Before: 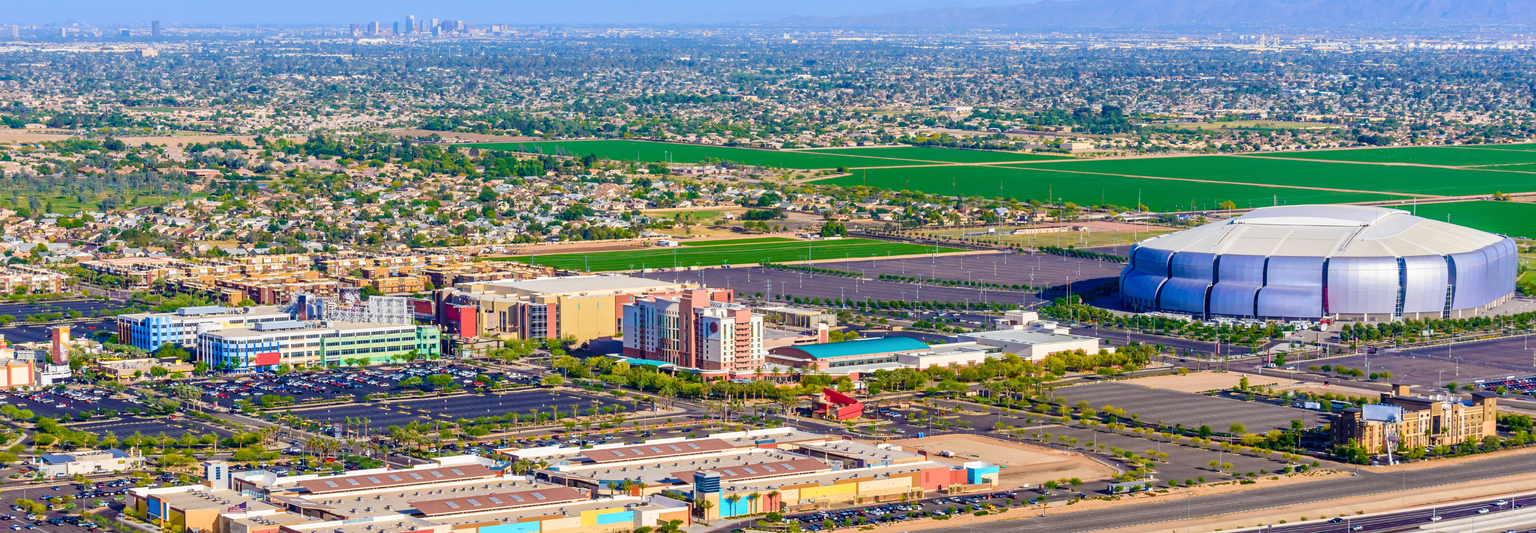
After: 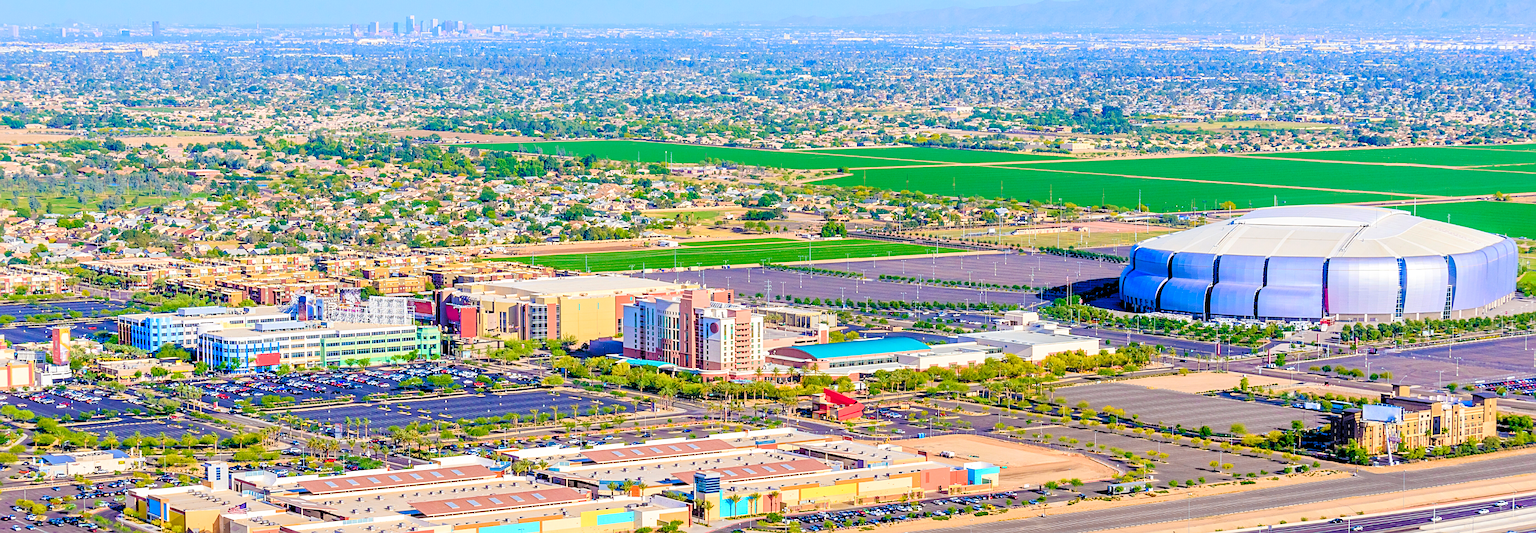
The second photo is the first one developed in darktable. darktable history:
levels: levels [0.072, 0.414, 0.976]
sharpen: on, module defaults
